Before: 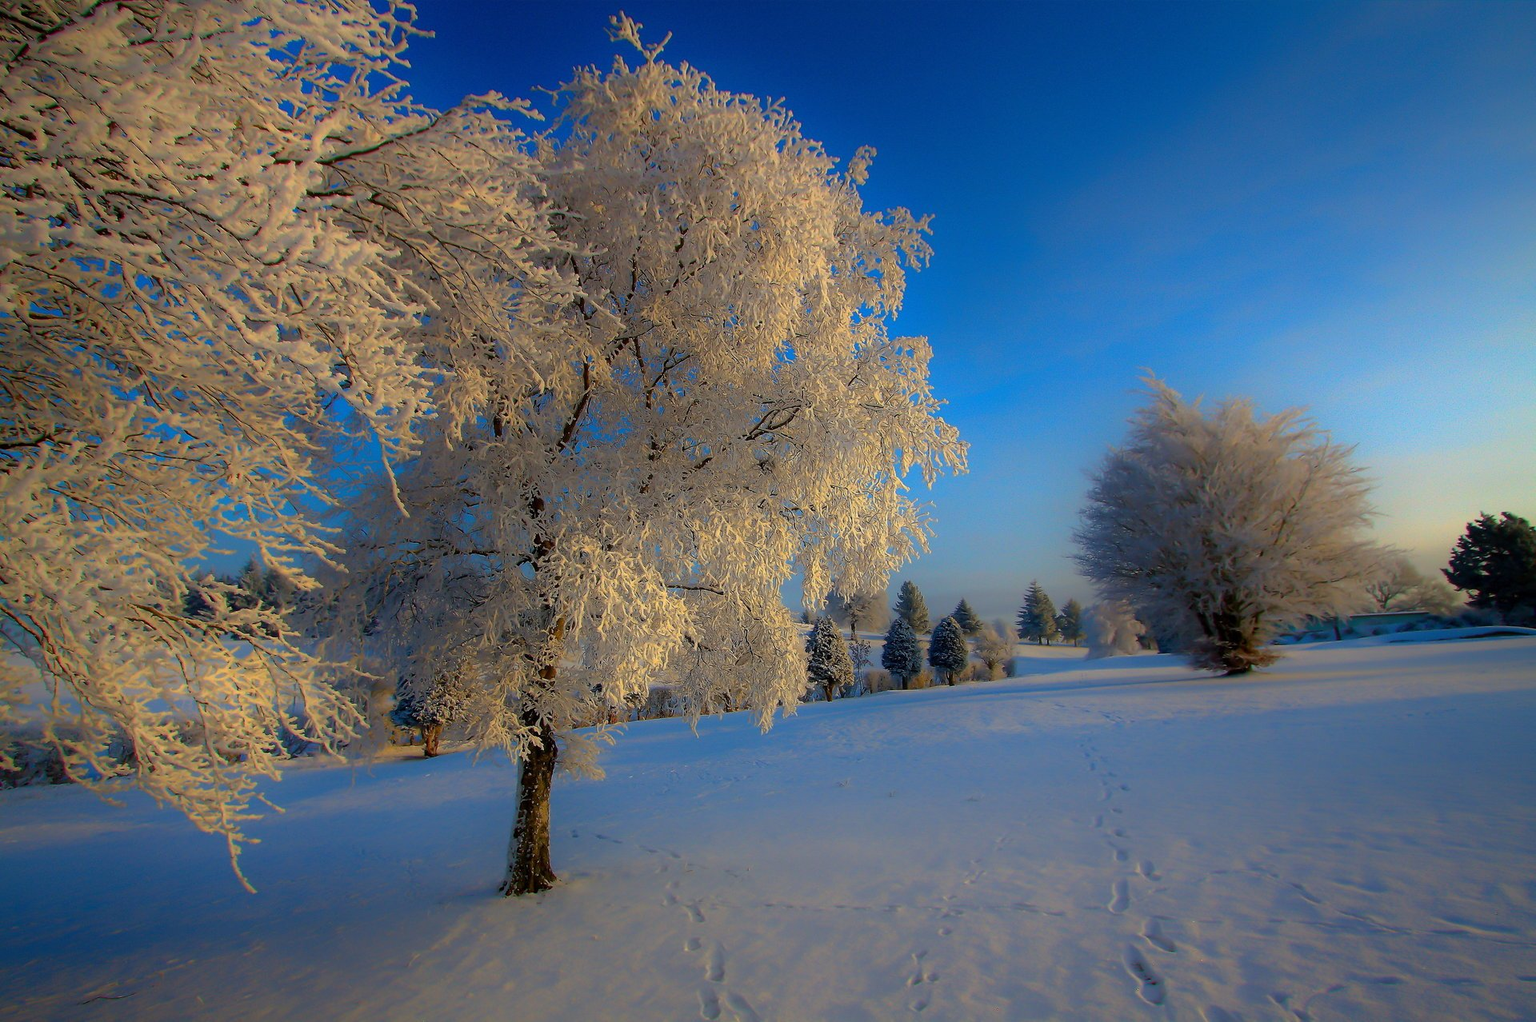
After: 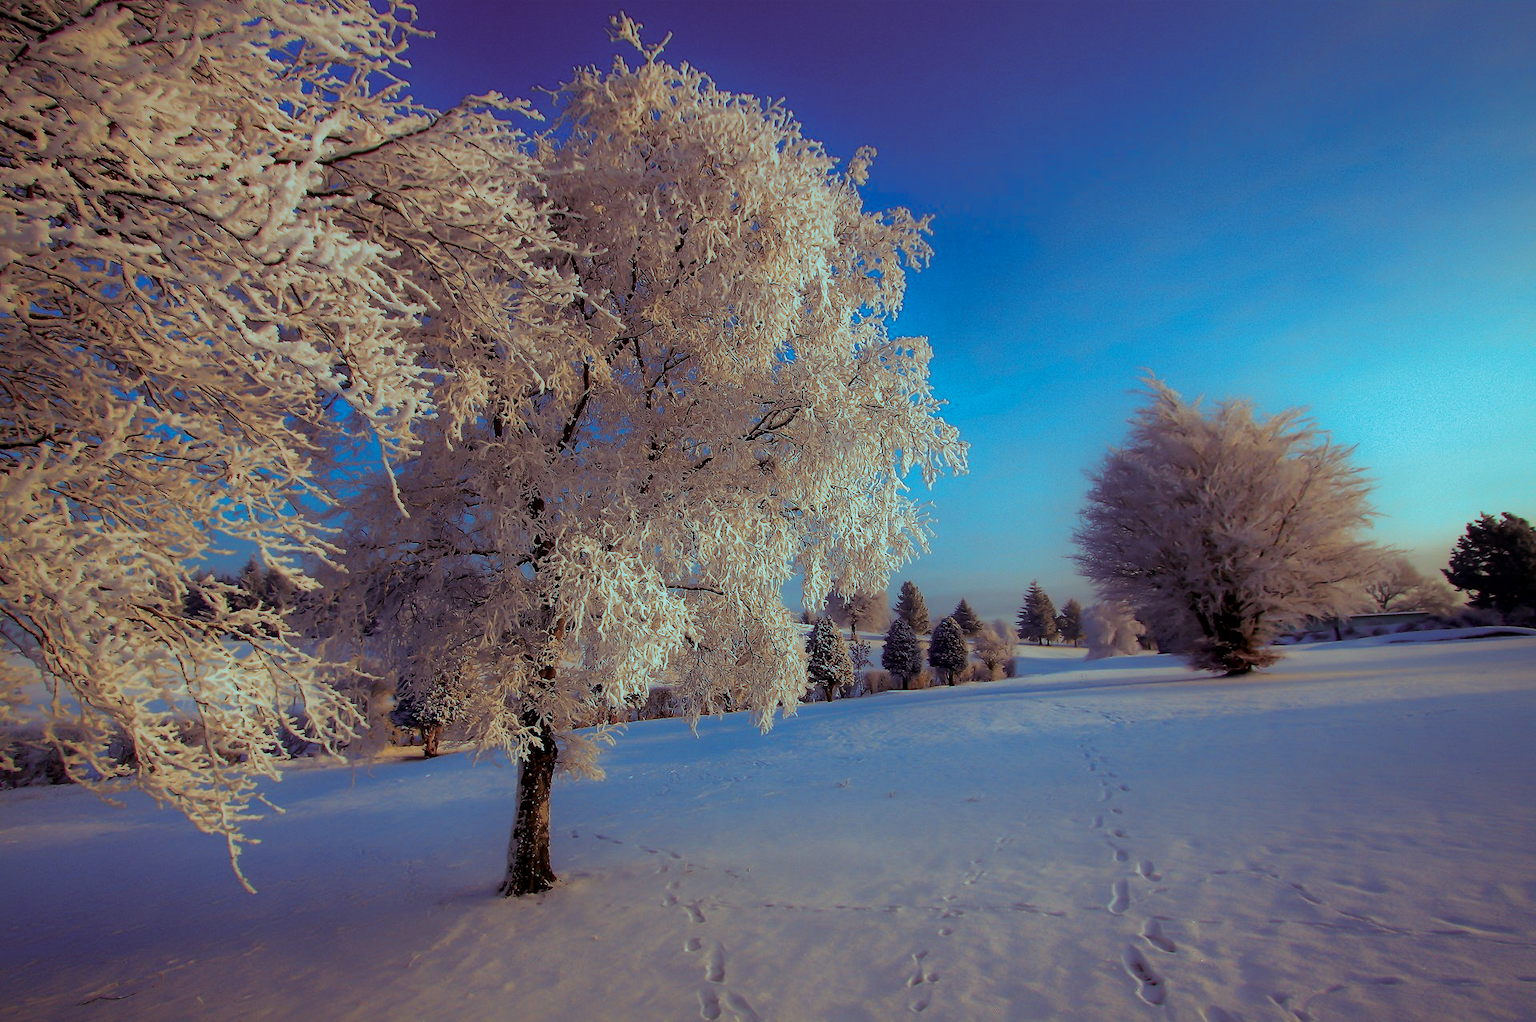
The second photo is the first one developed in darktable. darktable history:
local contrast: mode bilateral grid, contrast 20, coarseness 50, detail 150%, midtone range 0.2
split-toning: shadows › hue 327.6°, highlights › hue 198°, highlights › saturation 0.55, balance -21.25, compress 0%
